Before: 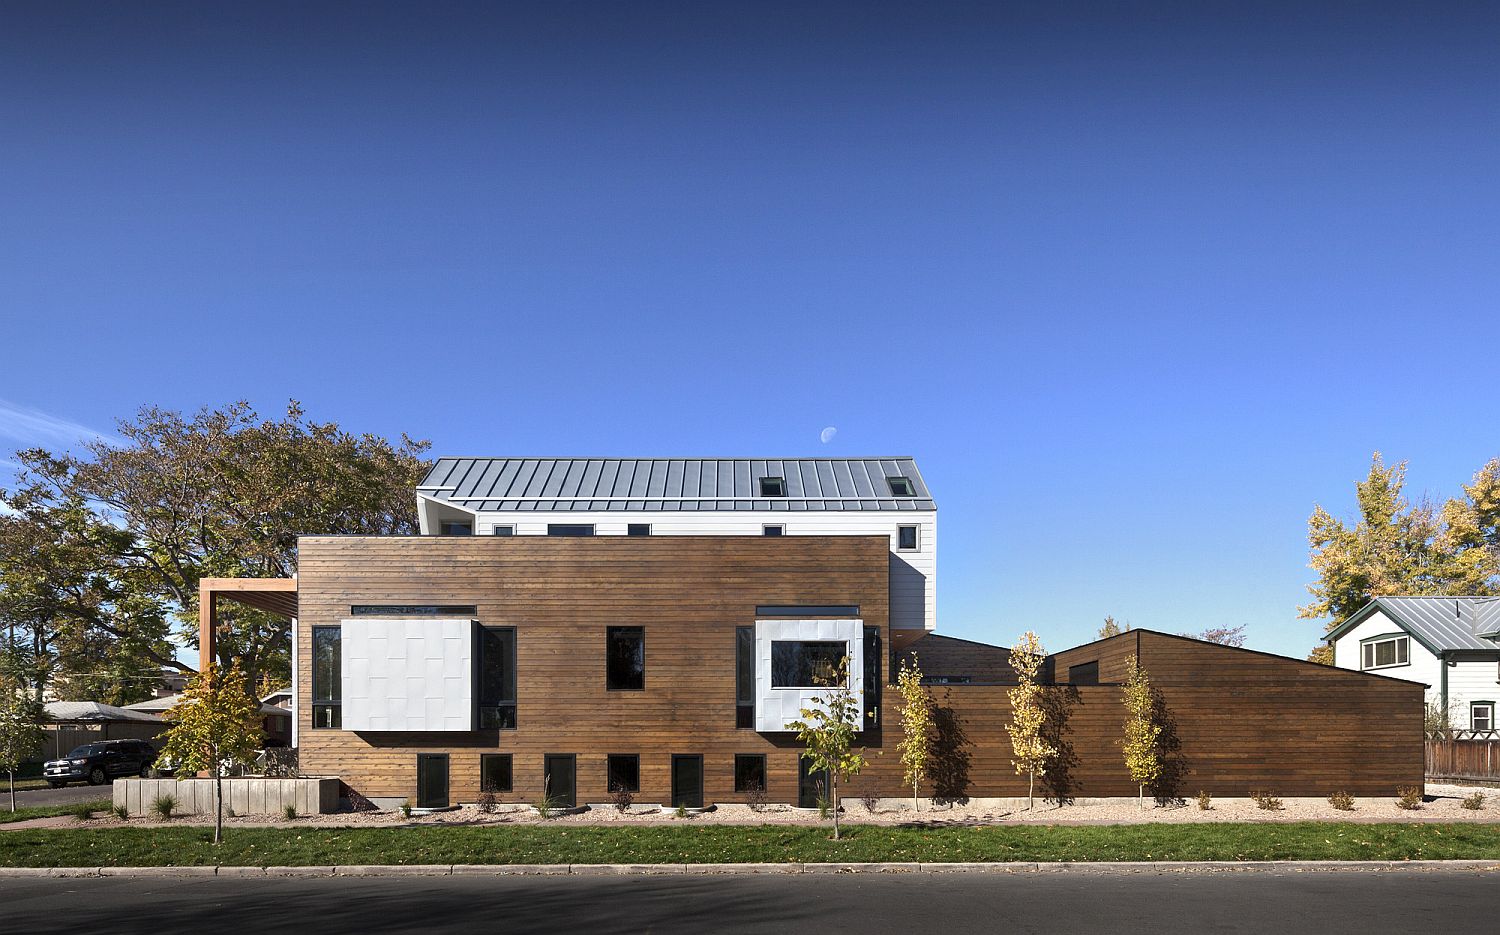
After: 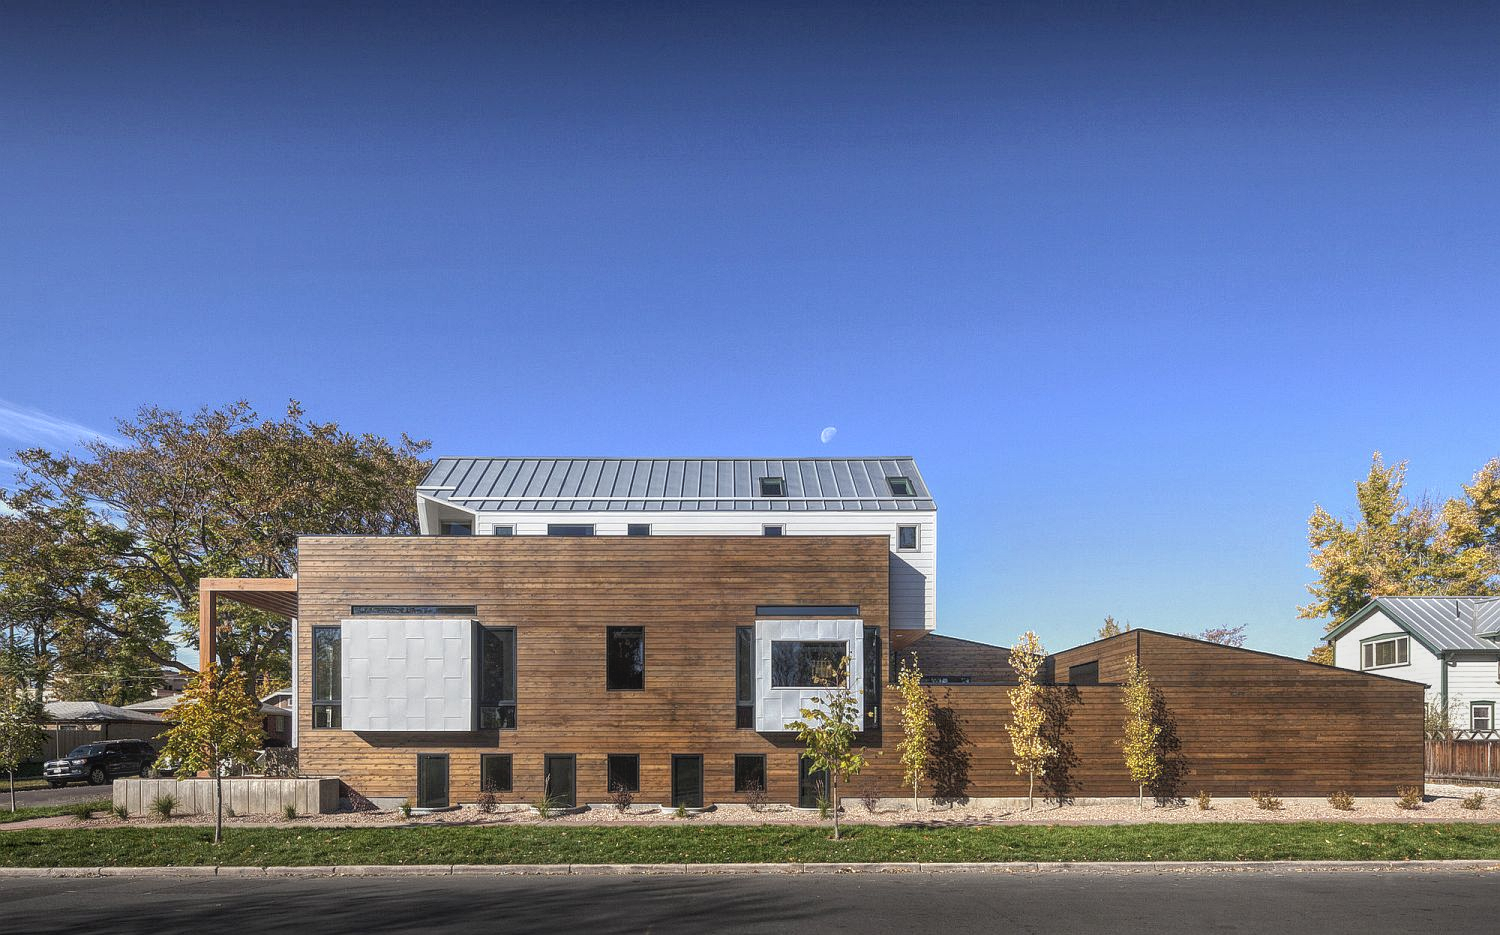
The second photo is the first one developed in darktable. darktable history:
local contrast: highlights 67%, shadows 32%, detail 166%, midtone range 0.2
